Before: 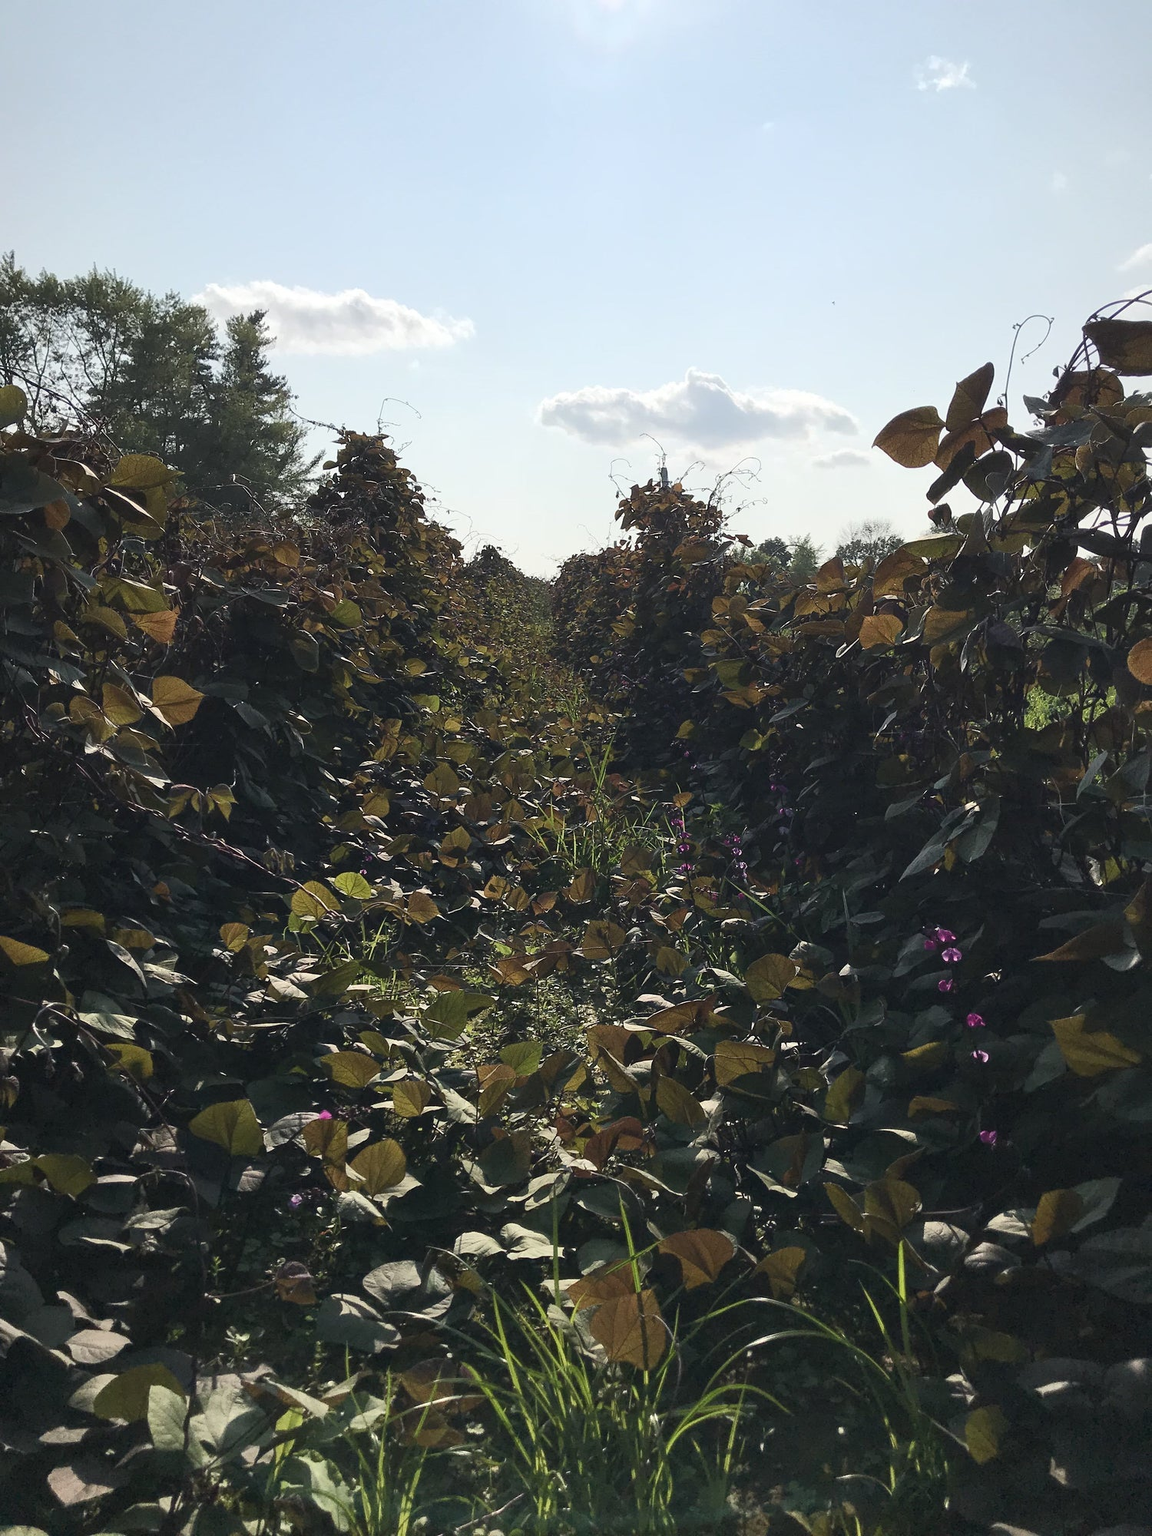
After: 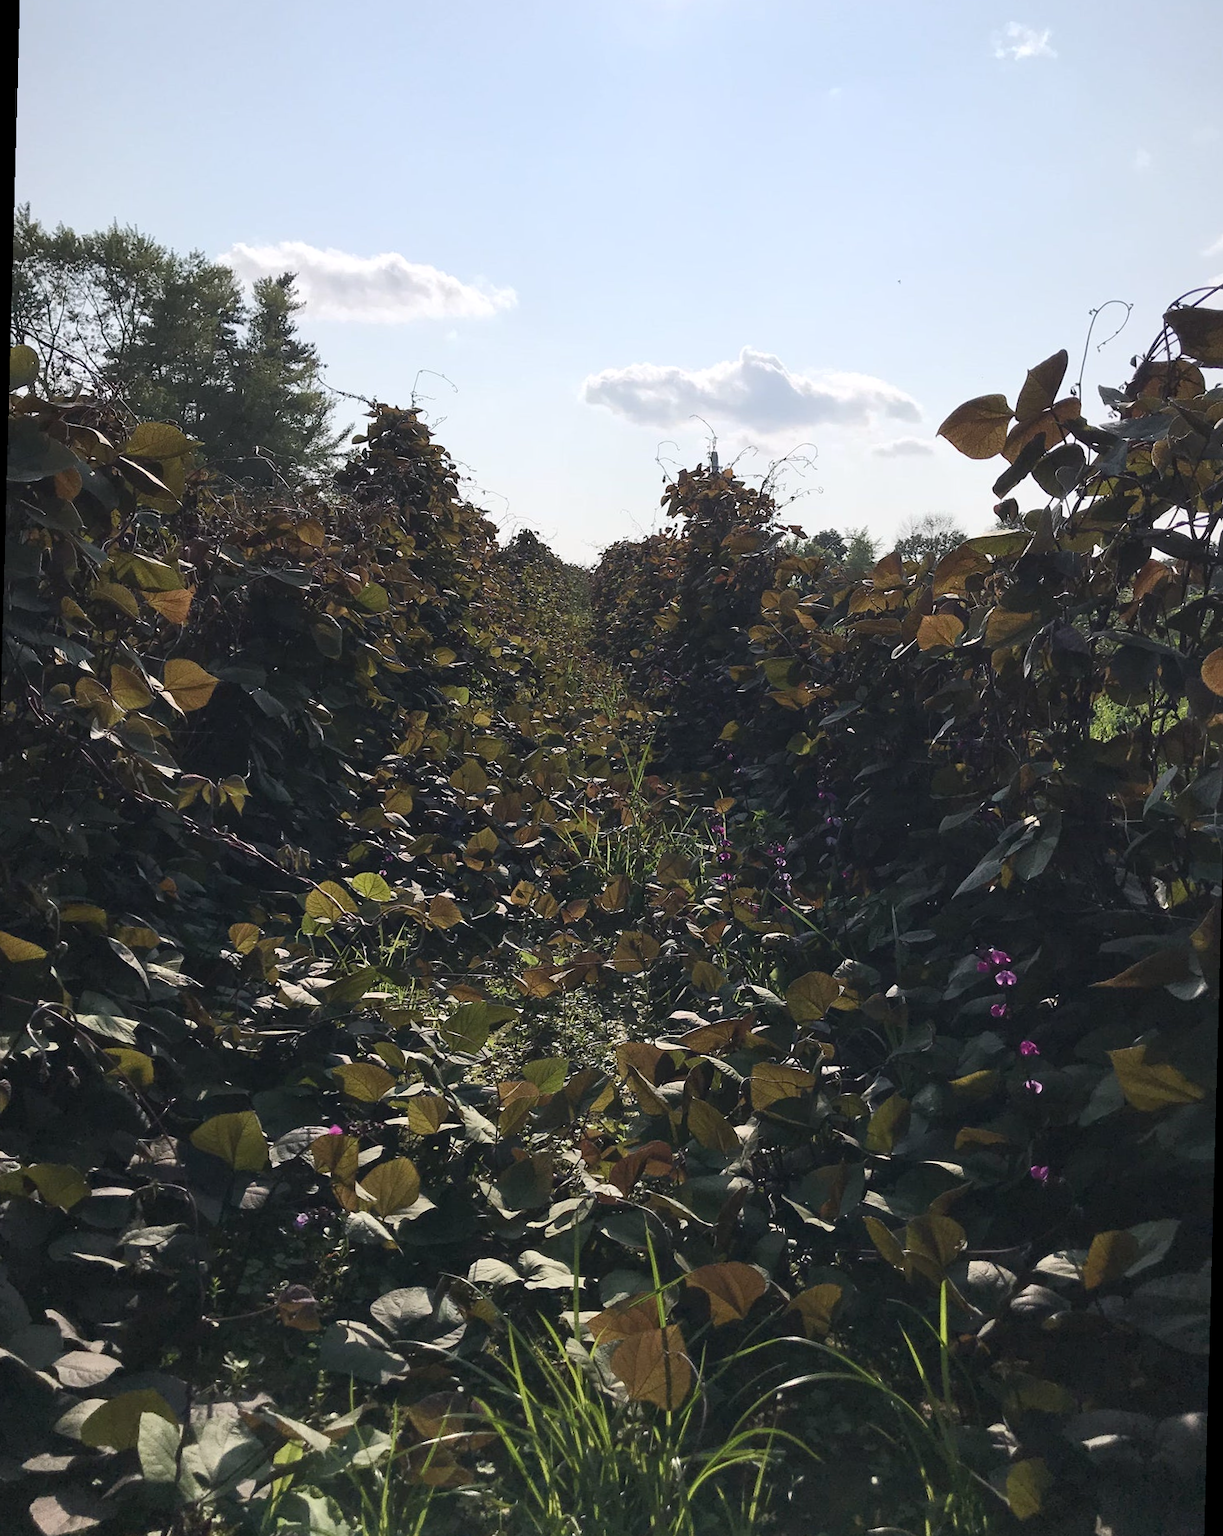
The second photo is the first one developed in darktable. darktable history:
white balance: red 1.009, blue 1.027
rotate and perspective: rotation 1.57°, crop left 0.018, crop right 0.982, crop top 0.039, crop bottom 0.961
